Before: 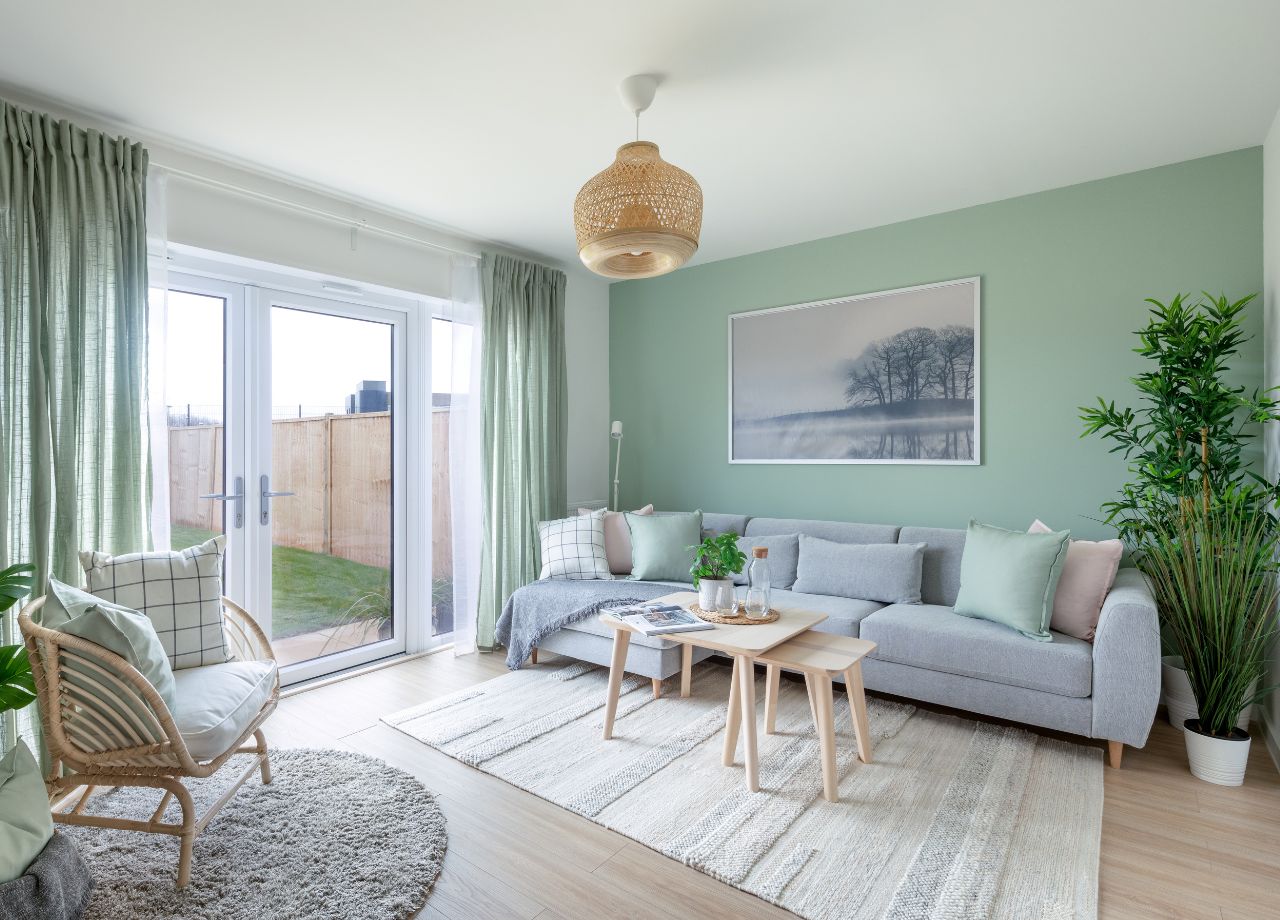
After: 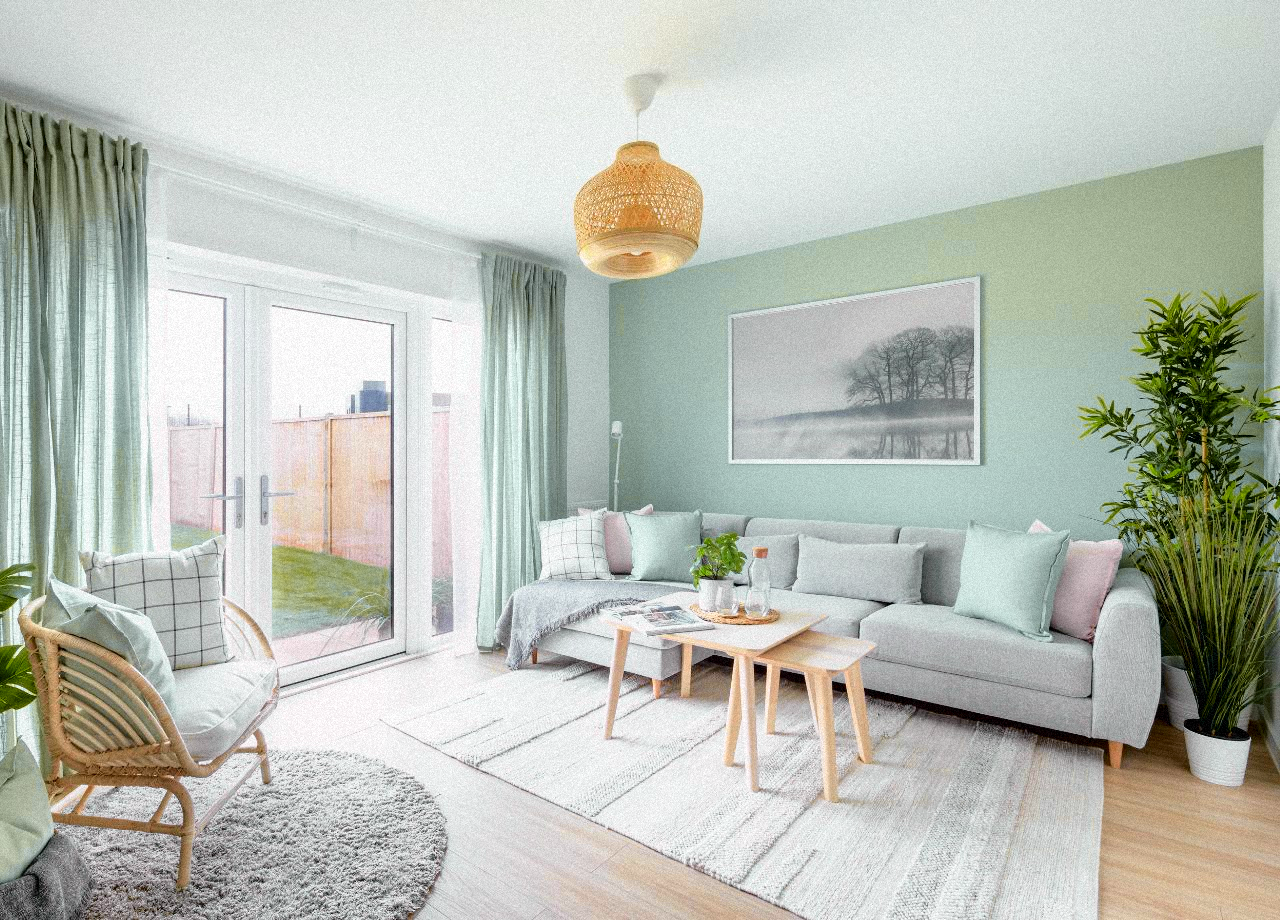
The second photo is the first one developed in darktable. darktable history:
grain: mid-tones bias 0%
tone curve: curves: ch0 [(0, 0) (0.062, 0.023) (0.168, 0.142) (0.359, 0.44) (0.469, 0.544) (0.634, 0.722) (0.839, 0.909) (0.998, 0.978)]; ch1 [(0, 0) (0.437, 0.453) (0.472, 0.47) (0.502, 0.504) (0.527, 0.546) (0.568, 0.619) (0.608, 0.665) (0.669, 0.748) (0.859, 0.899) (1, 1)]; ch2 [(0, 0) (0.33, 0.301) (0.421, 0.443) (0.473, 0.498) (0.509, 0.5) (0.535, 0.564) (0.575, 0.625) (0.608, 0.676) (1, 1)], color space Lab, independent channels, preserve colors none
